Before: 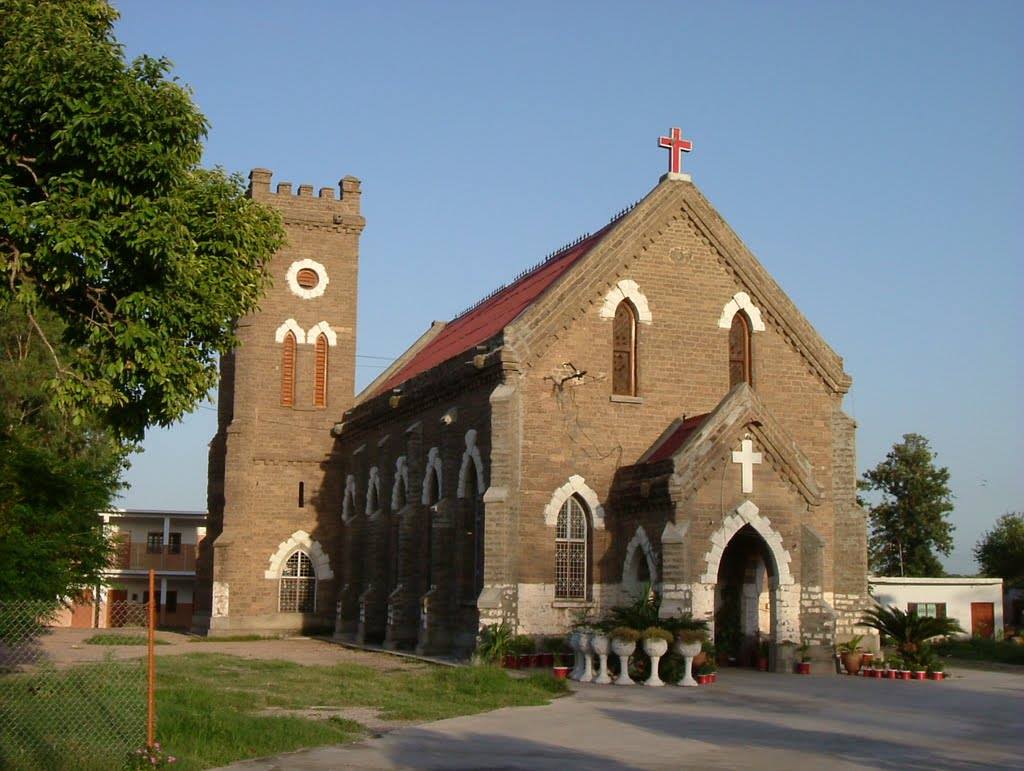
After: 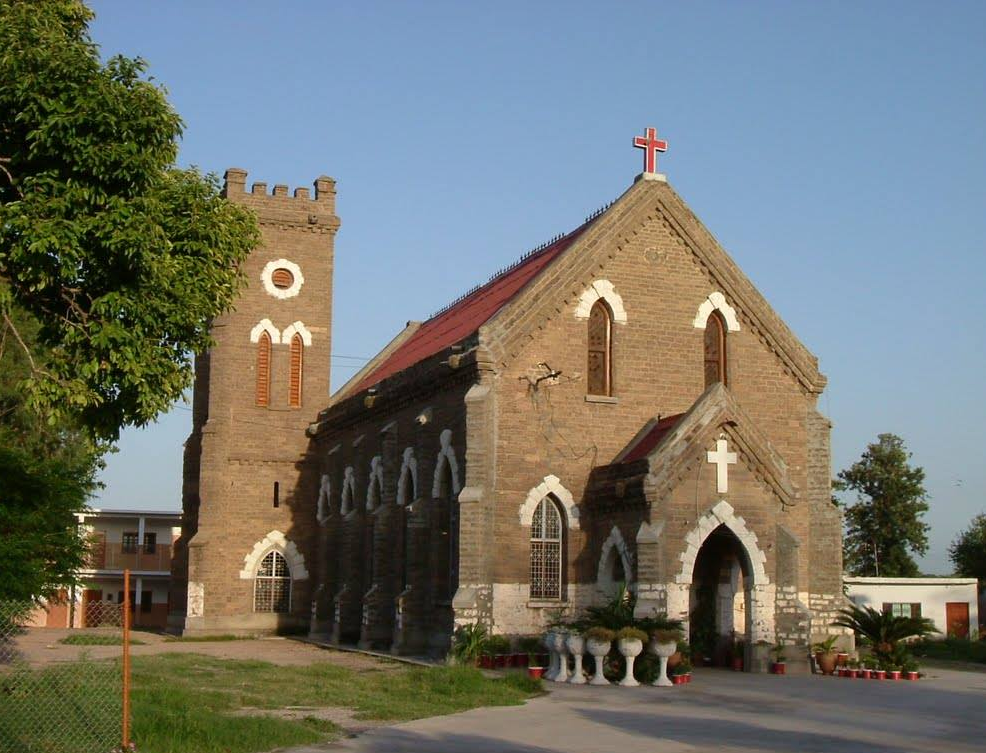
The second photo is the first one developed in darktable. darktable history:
rotate and perspective: automatic cropping off
crop and rotate: left 2.536%, right 1.107%, bottom 2.246%
